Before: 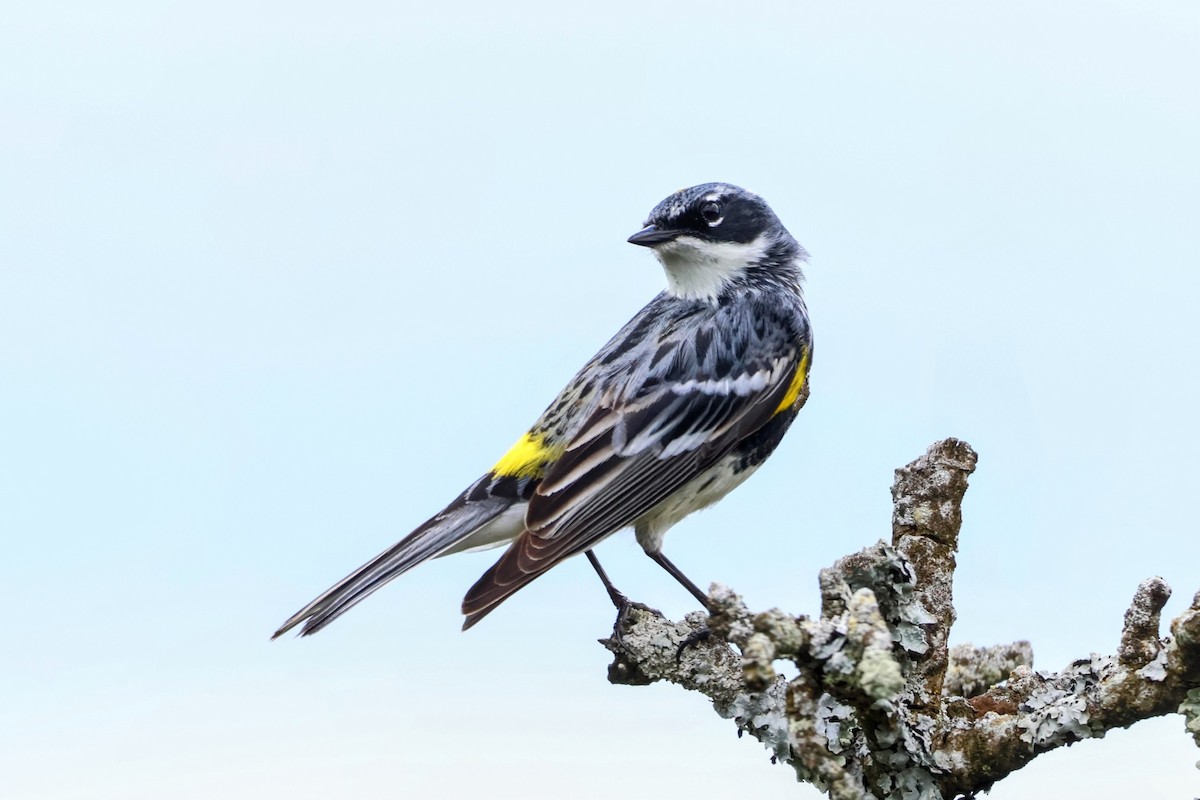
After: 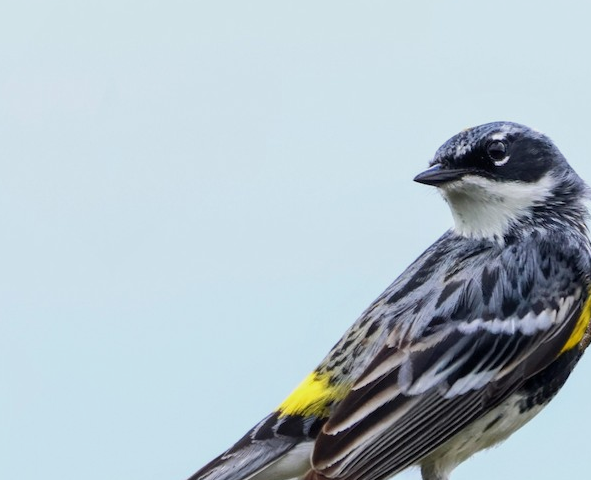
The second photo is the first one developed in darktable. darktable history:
crop: left 17.835%, top 7.675%, right 32.881%, bottom 32.213%
exposure: exposure -0.242 EV, compensate highlight preservation false
